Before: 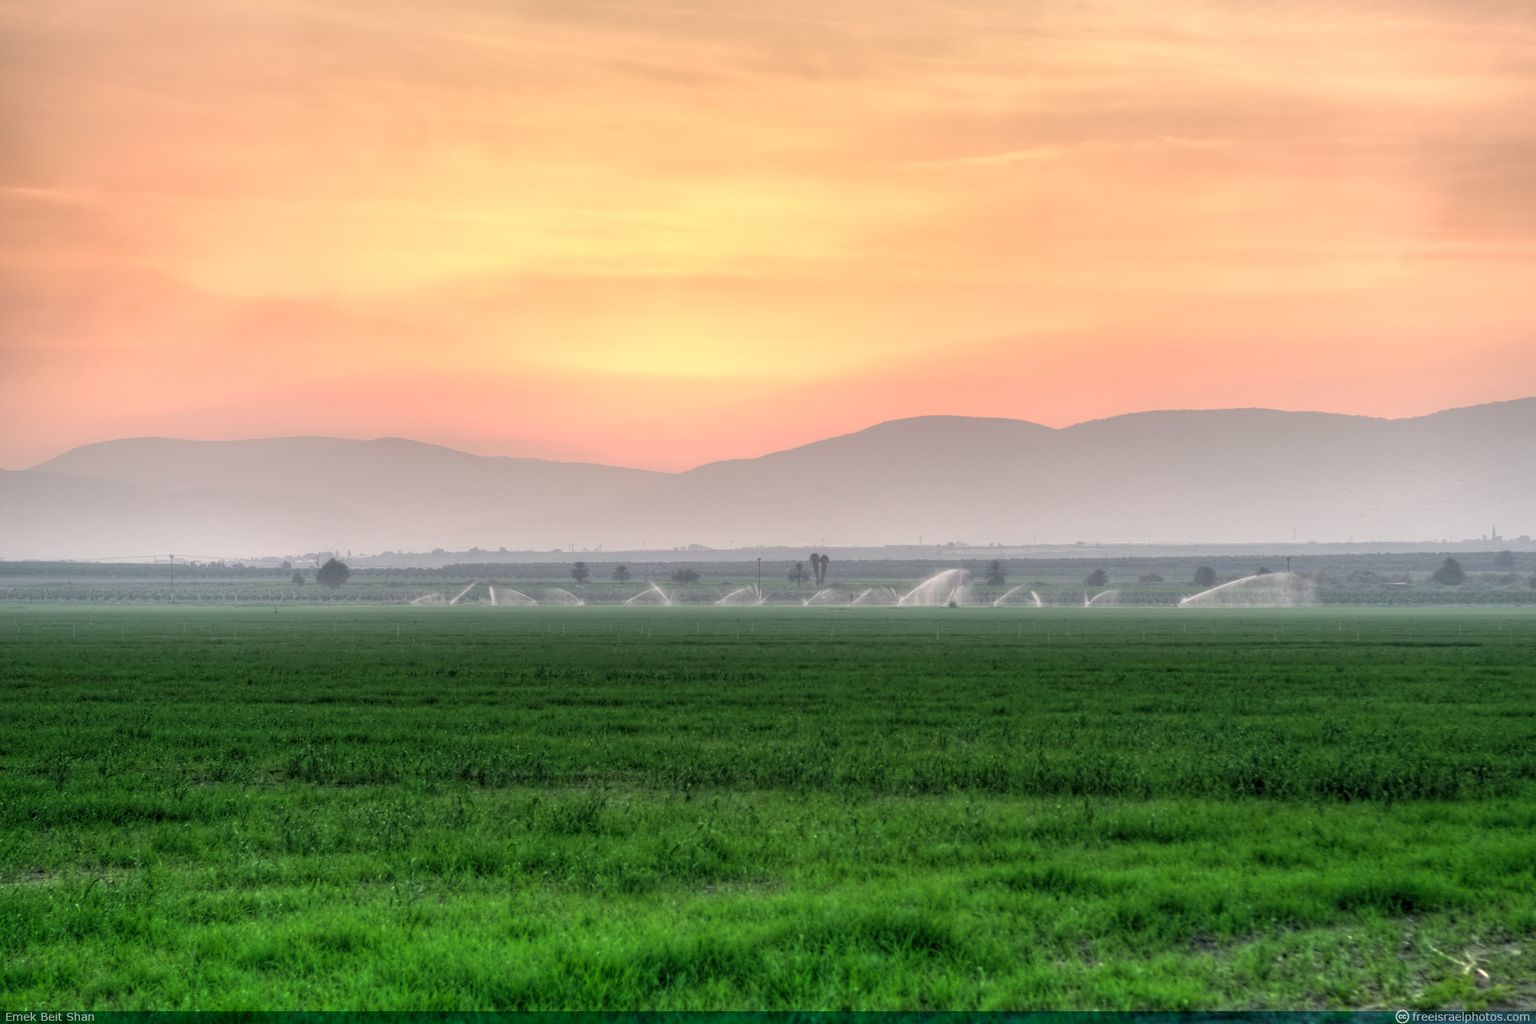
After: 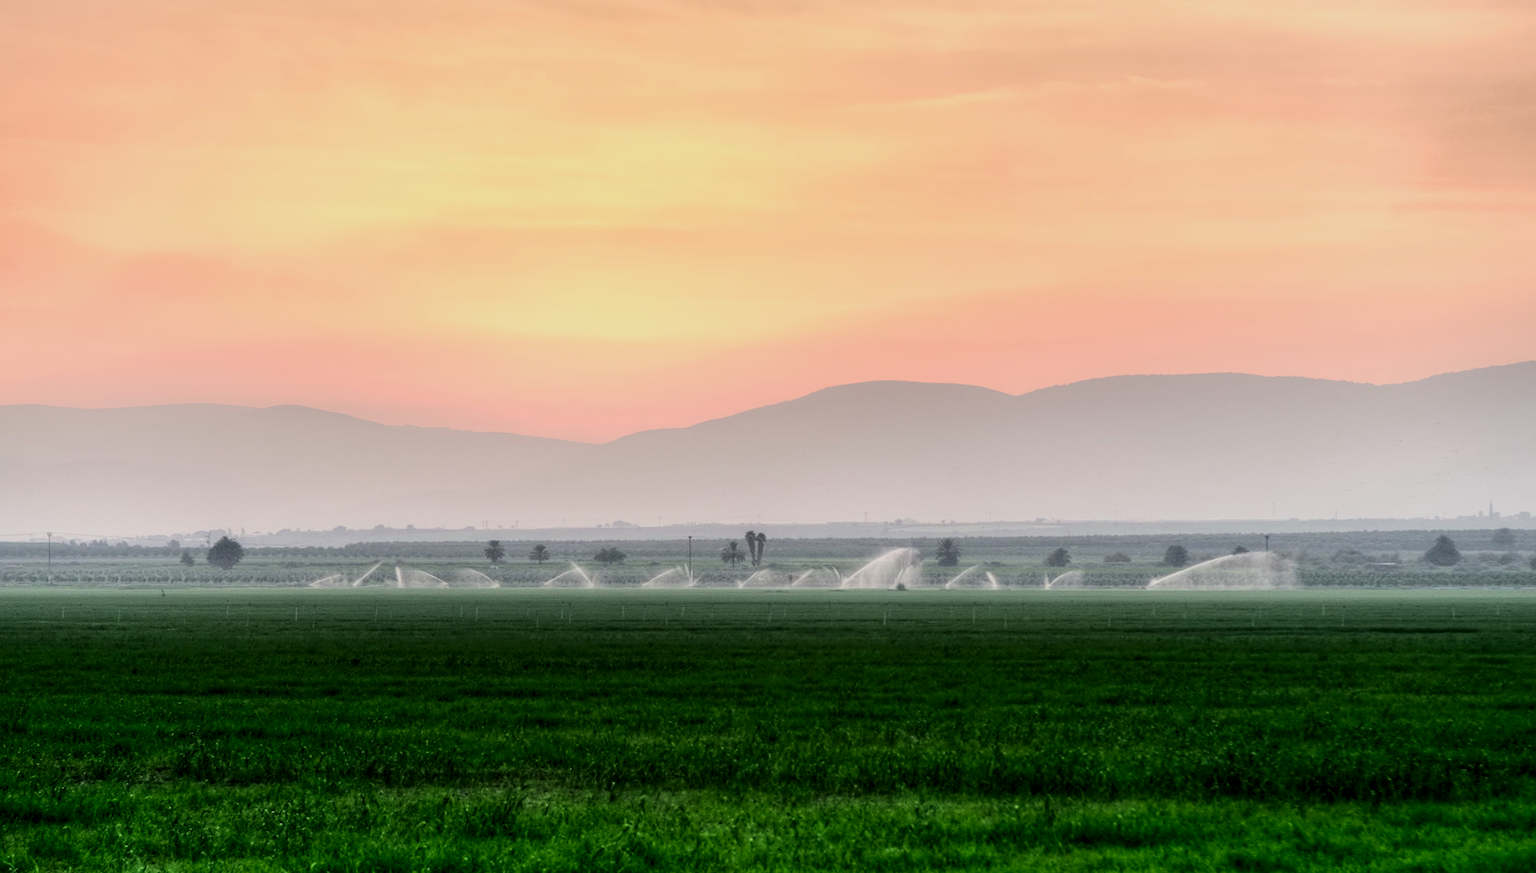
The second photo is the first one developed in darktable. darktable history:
tone equalizer: -8 EV -0.407 EV, -7 EV -0.419 EV, -6 EV -0.346 EV, -5 EV -0.228 EV, -3 EV 0.204 EV, -2 EV 0.344 EV, -1 EV 0.375 EV, +0 EV 0.407 EV, edges refinement/feathering 500, mask exposure compensation -1.57 EV, preserve details no
crop: left 8.261%, top 6.549%, bottom 15.206%
contrast brightness saturation: contrast 0.196, brightness -0.102, saturation 0.097
filmic rgb: black relative exposure -7.65 EV, white relative exposure 4.56 EV, threshold -0.279 EV, transition 3.19 EV, structure ↔ texture 99.68%, hardness 3.61, contrast 0.984, enable highlight reconstruction true
